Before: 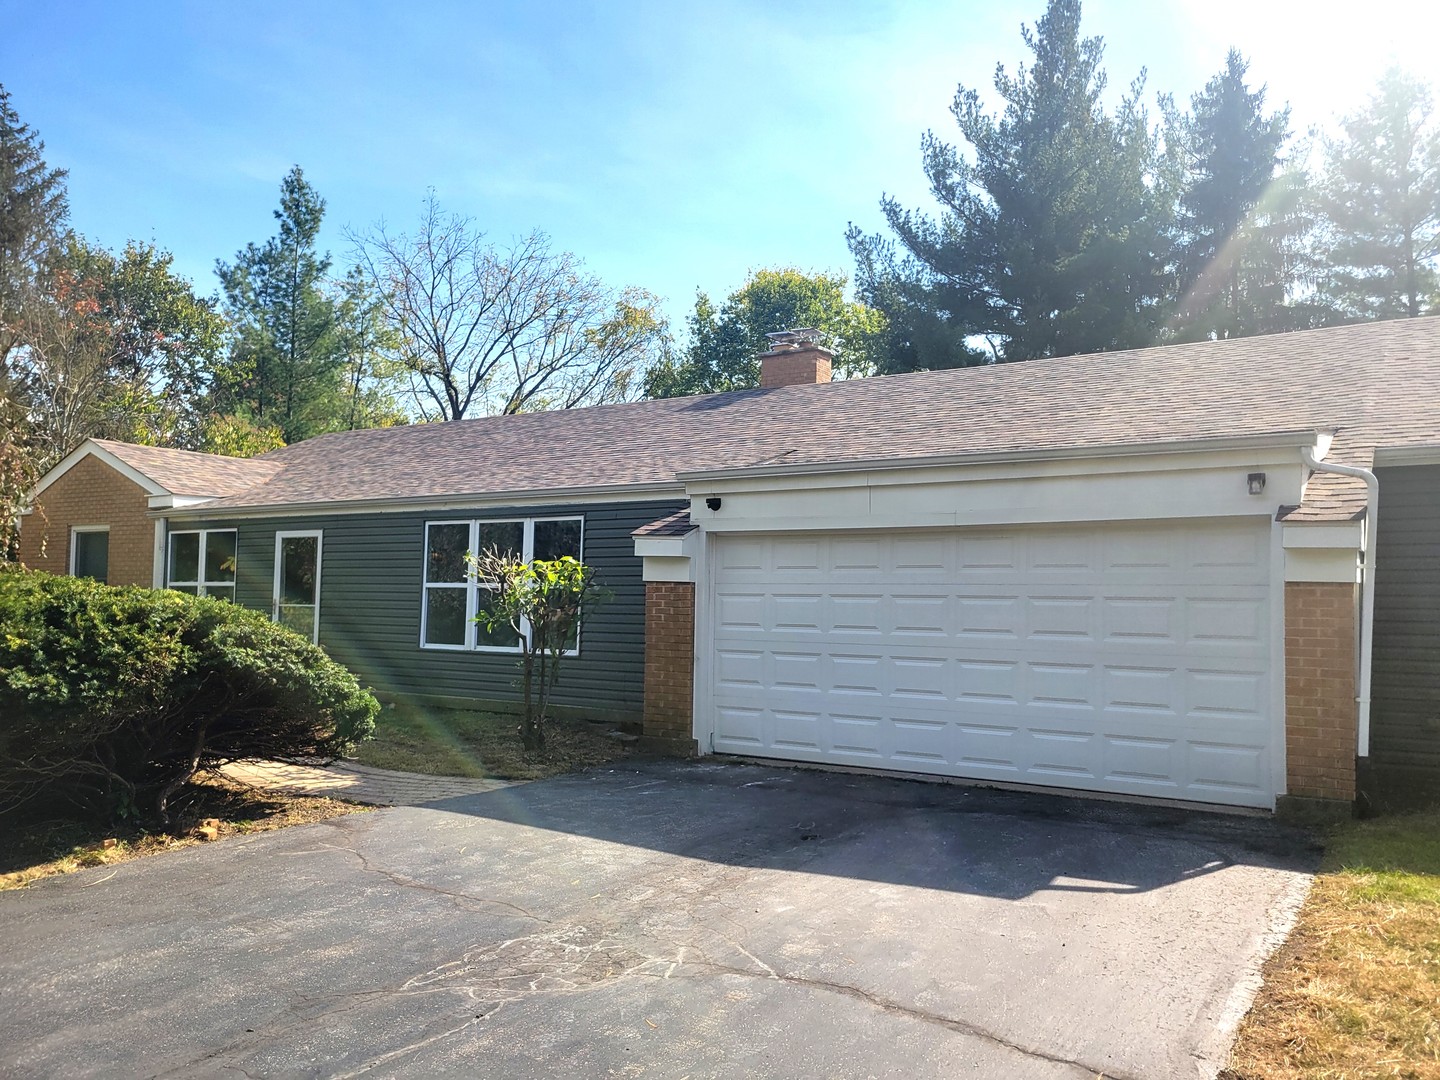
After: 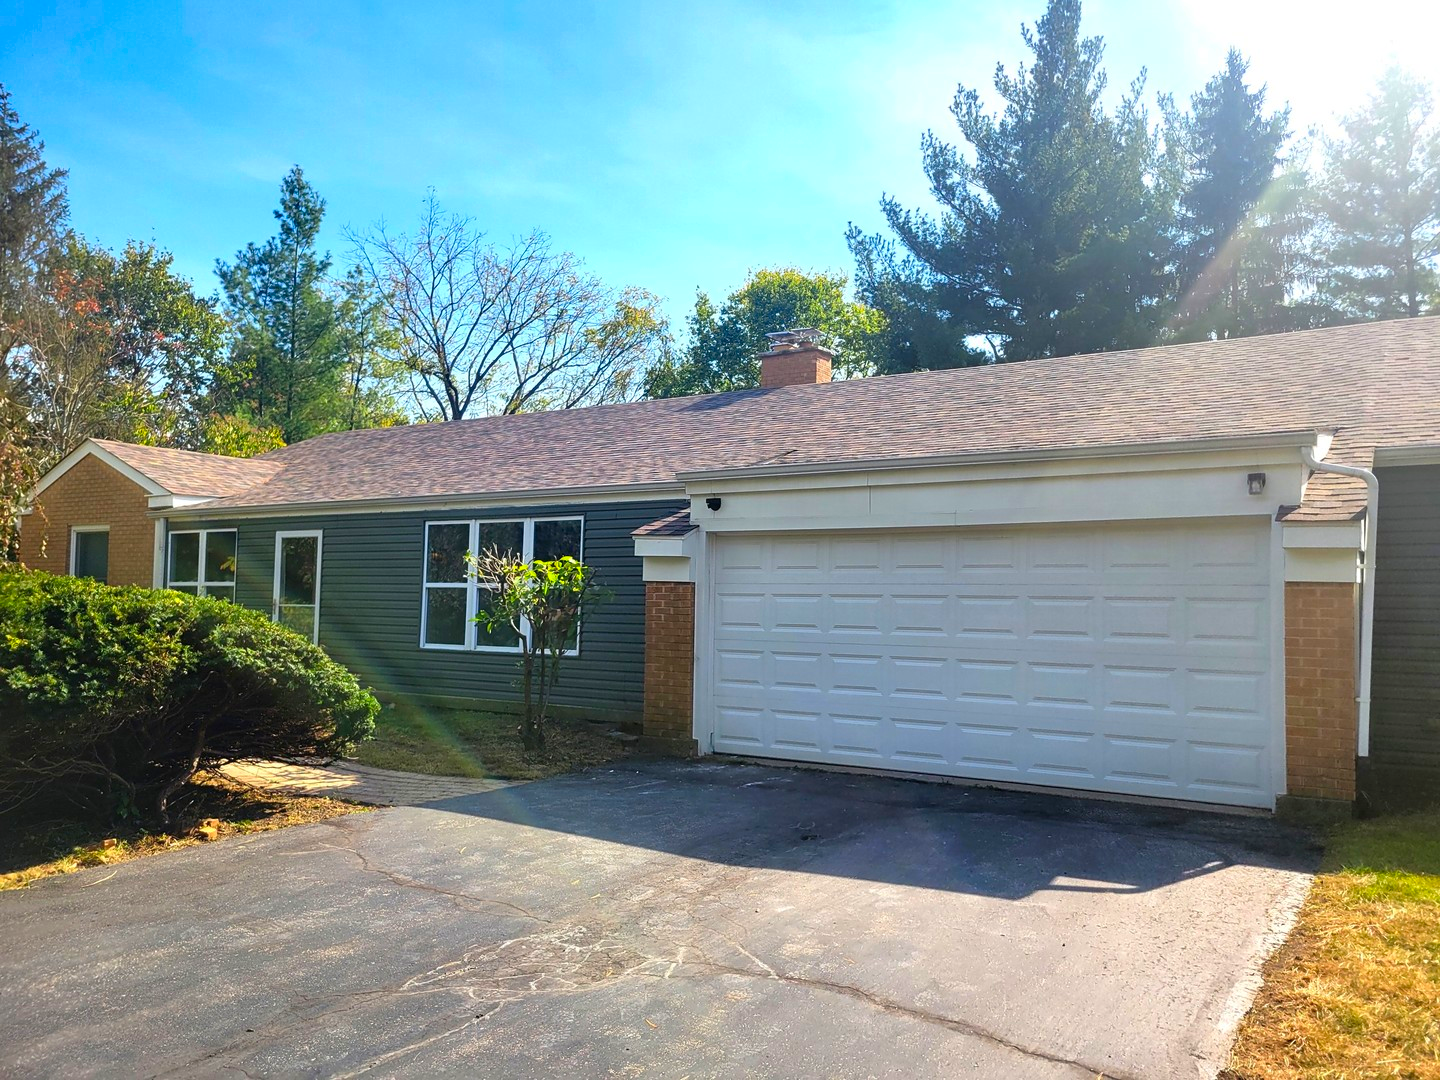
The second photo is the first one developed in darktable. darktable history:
contrast brightness saturation: saturation 0.5
base curve: curves: ch0 [(0, 0) (0.303, 0.277) (1, 1)]
